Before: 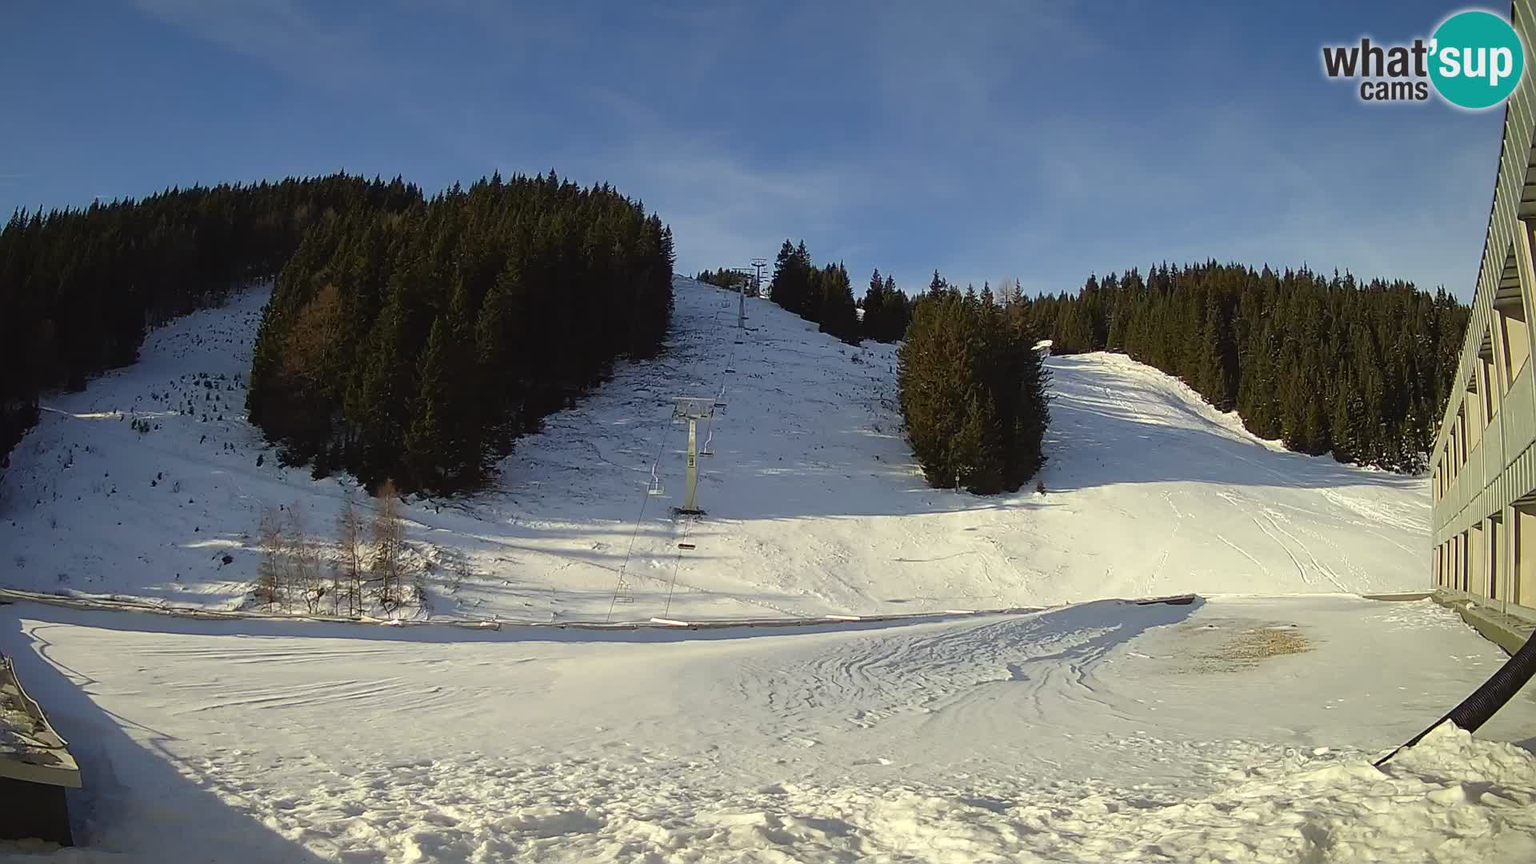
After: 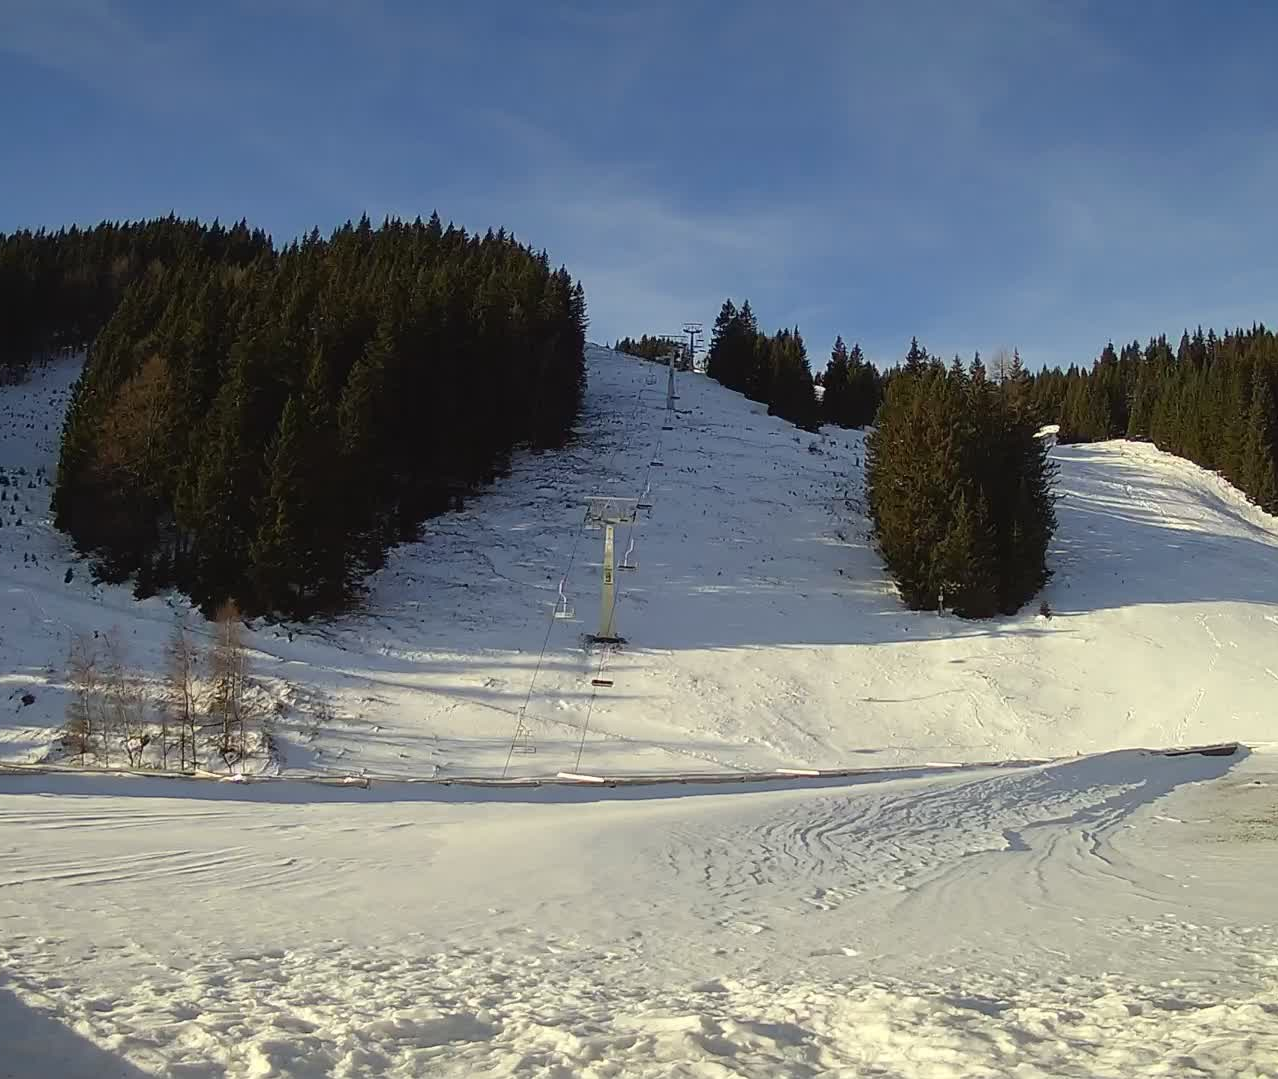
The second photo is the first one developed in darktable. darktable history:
crop and rotate: left 13.334%, right 20.051%
